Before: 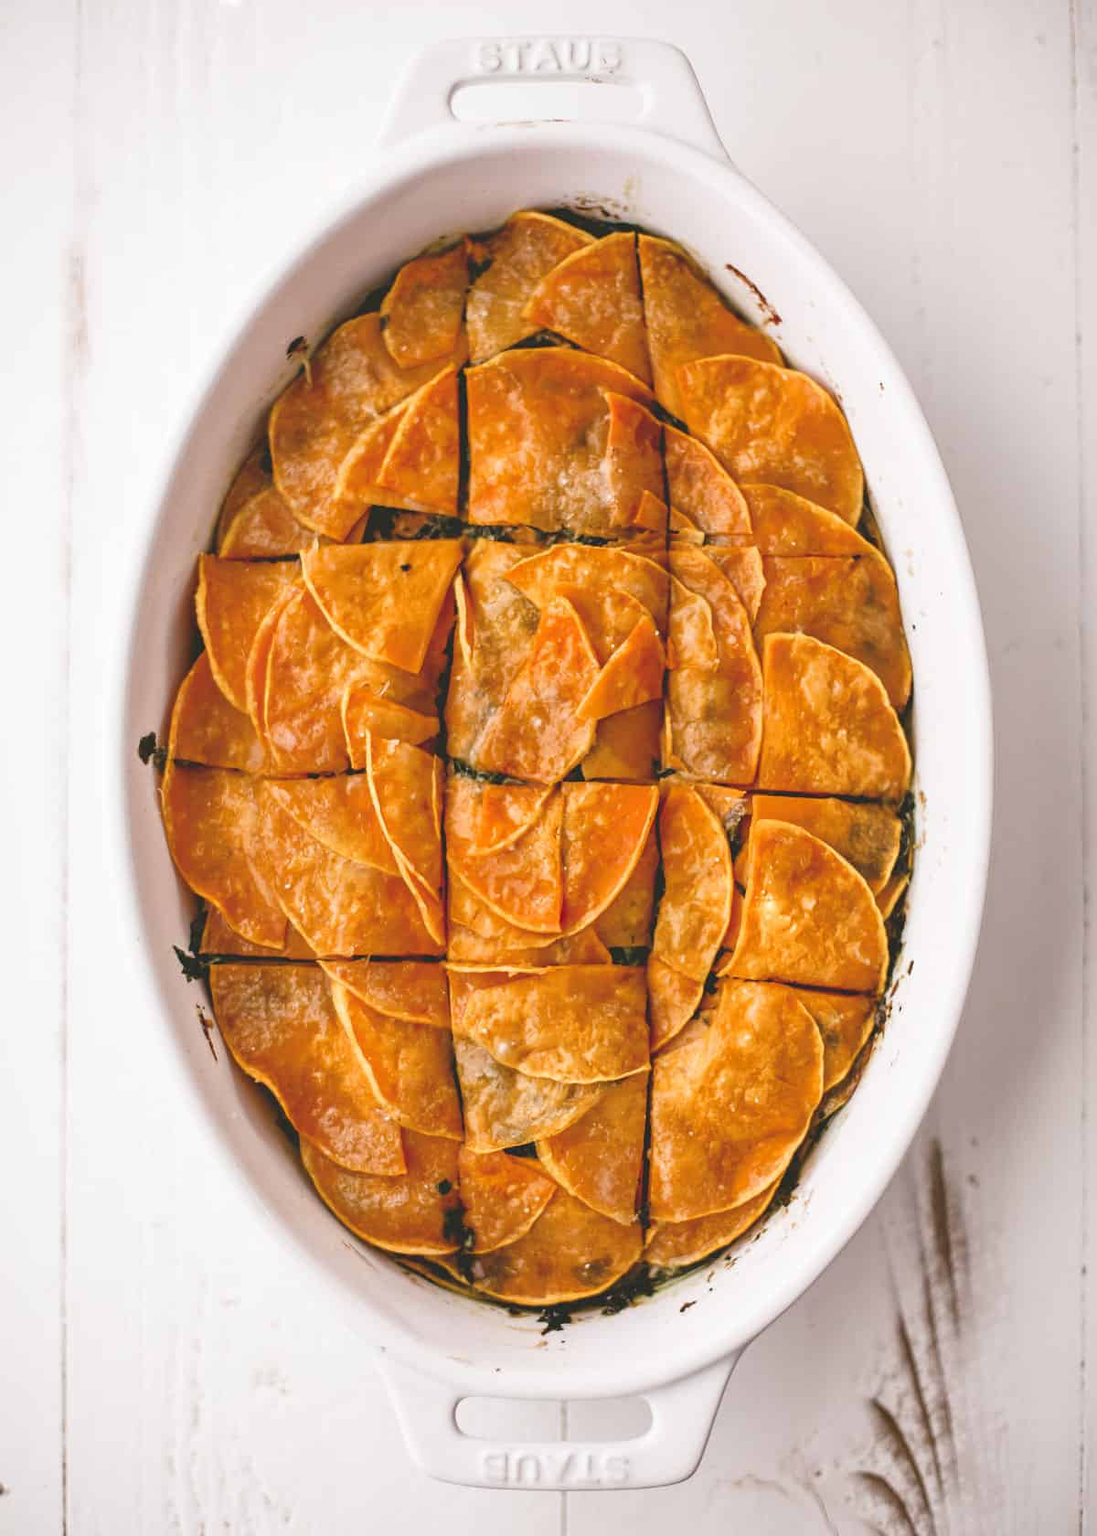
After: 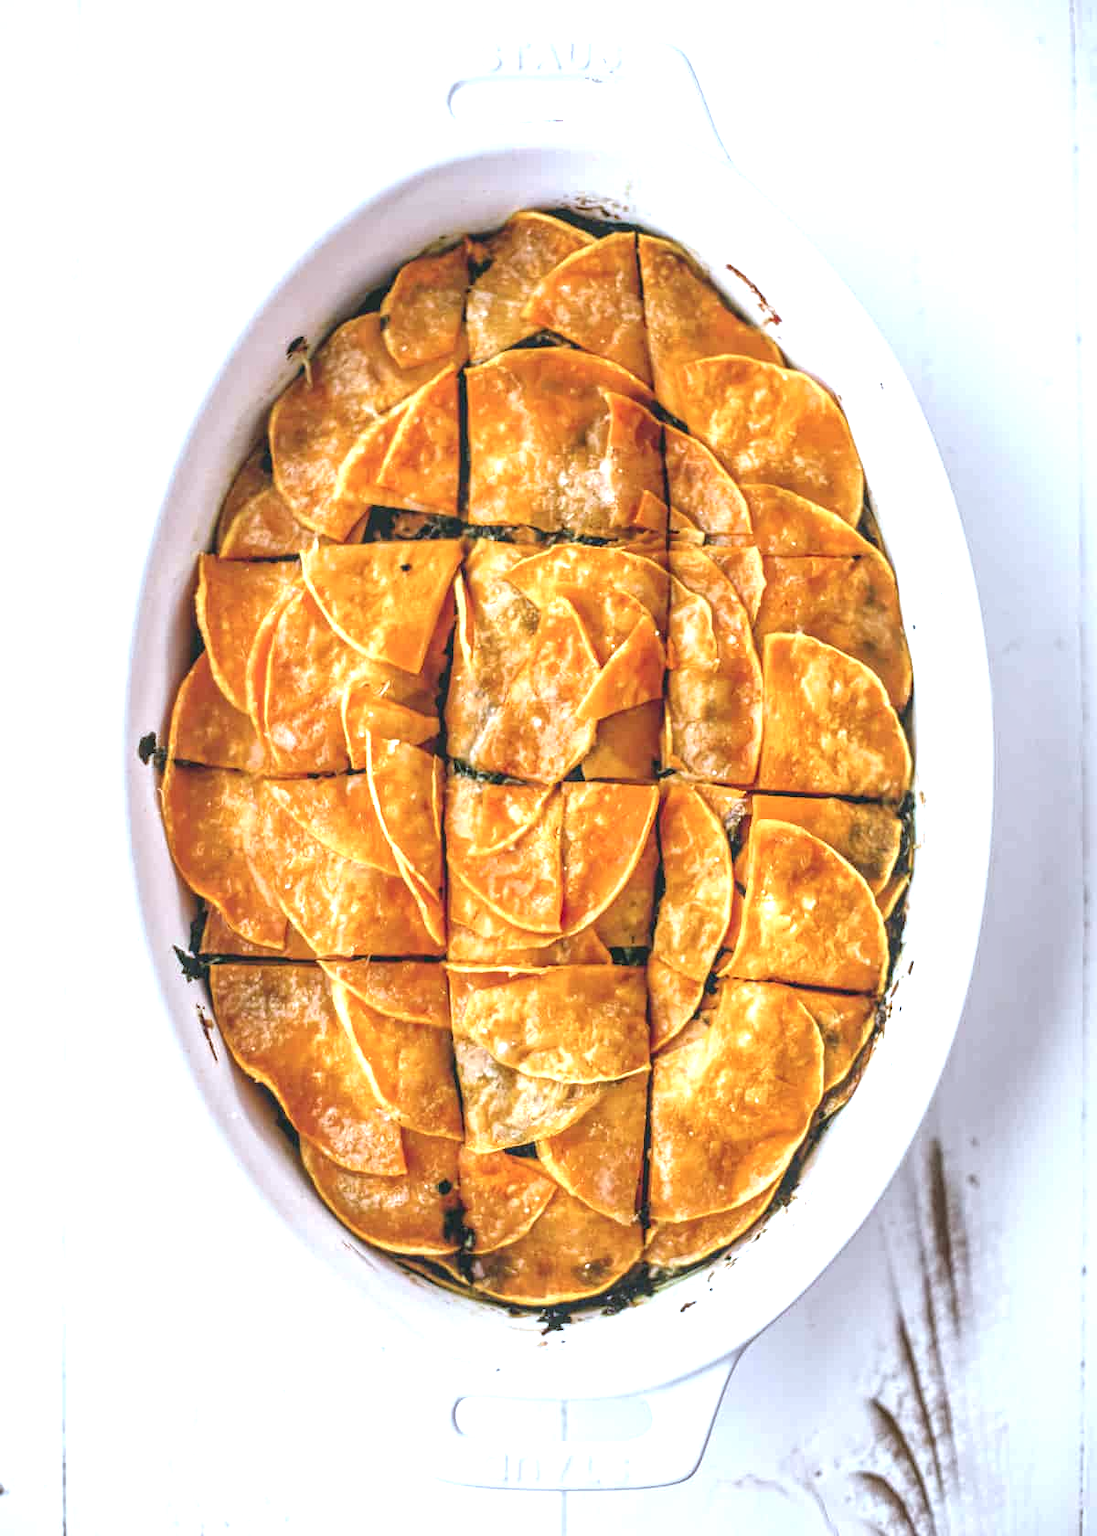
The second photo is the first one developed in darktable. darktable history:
color calibration: gray › normalize channels true, illuminant as shot in camera, x 0.383, y 0.38, temperature 3960.41 K, gamut compression 0.001
tone equalizer: -8 EV -0.717 EV, -7 EV -0.673 EV, -6 EV -0.572 EV, -5 EV -0.407 EV, -3 EV 0.386 EV, -2 EV 0.6 EV, -1 EV 0.689 EV, +0 EV 0.73 EV
local contrast: detail 130%
